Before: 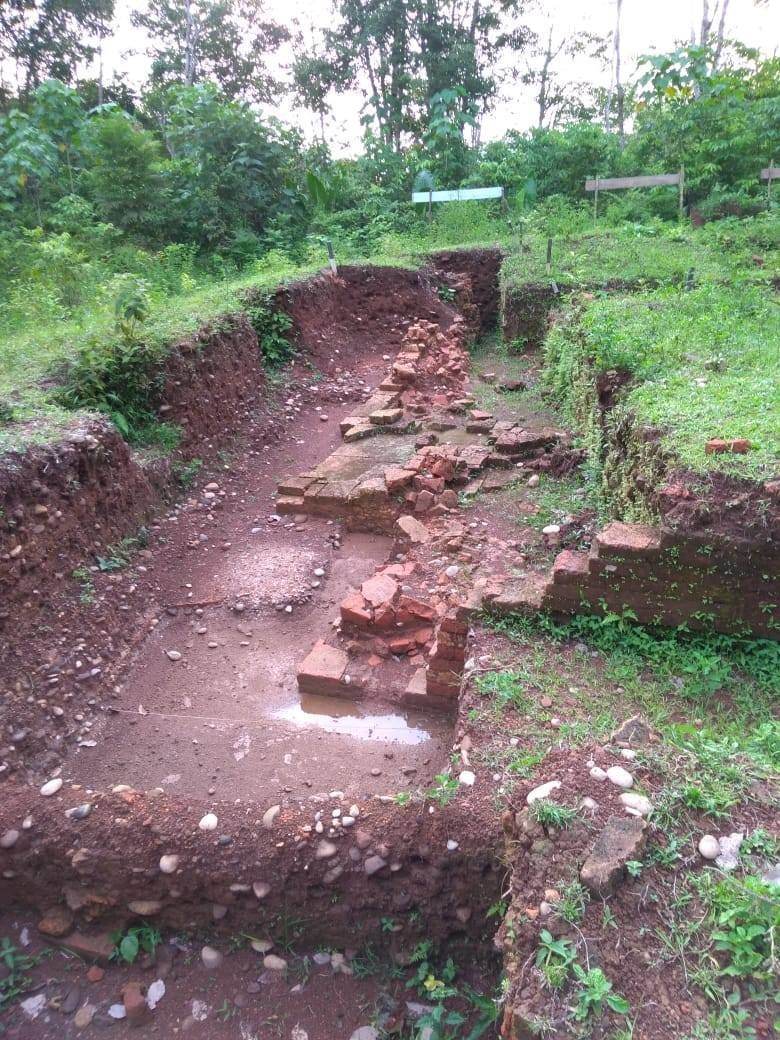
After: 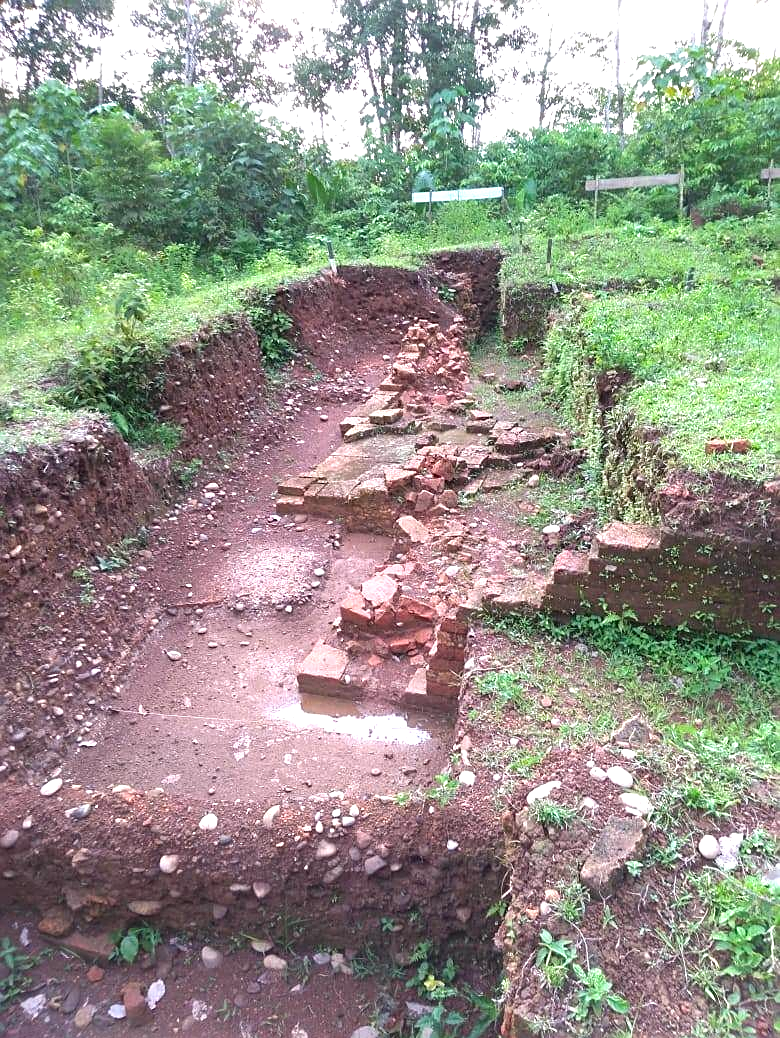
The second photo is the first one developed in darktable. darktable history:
exposure: exposure 0.507 EV, compensate highlight preservation false
sharpen: on, module defaults
crop: top 0.05%, bottom 0.098%
